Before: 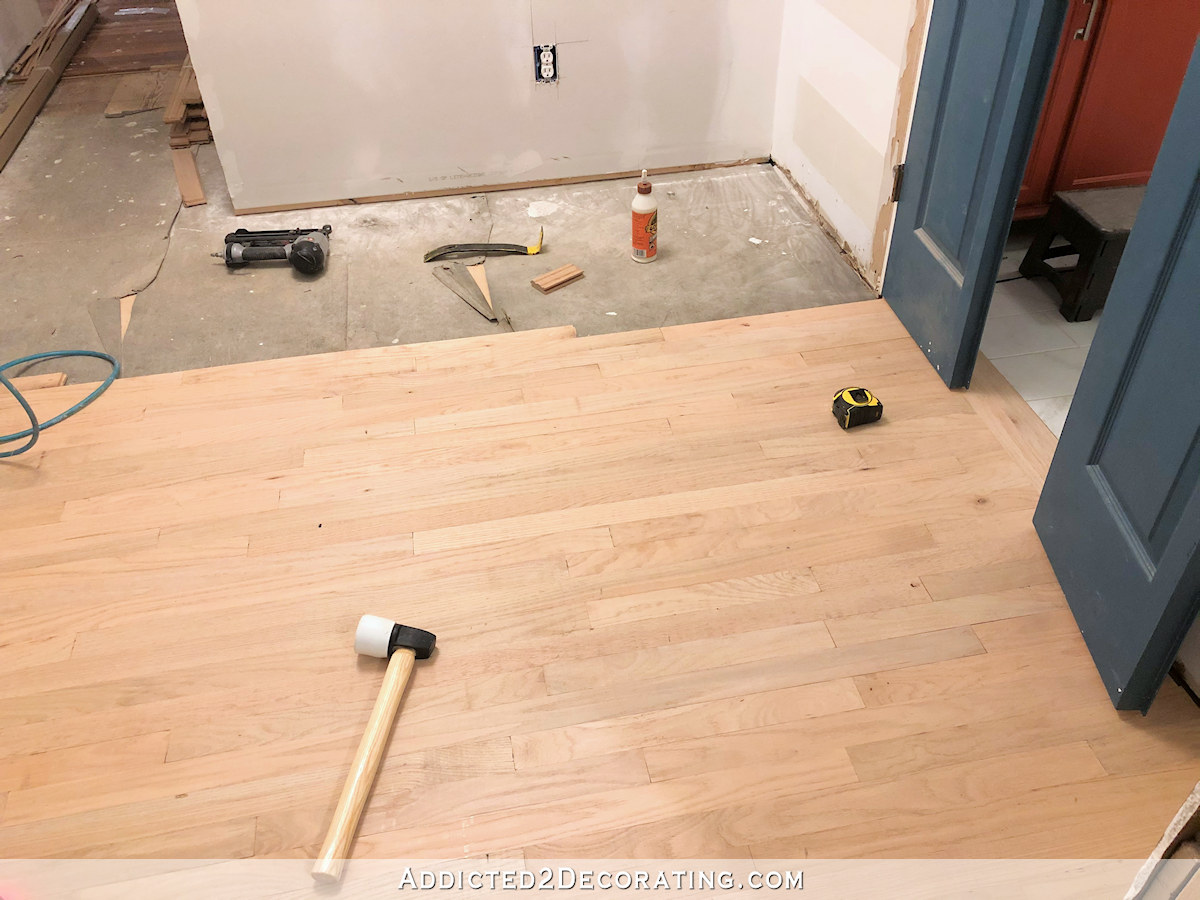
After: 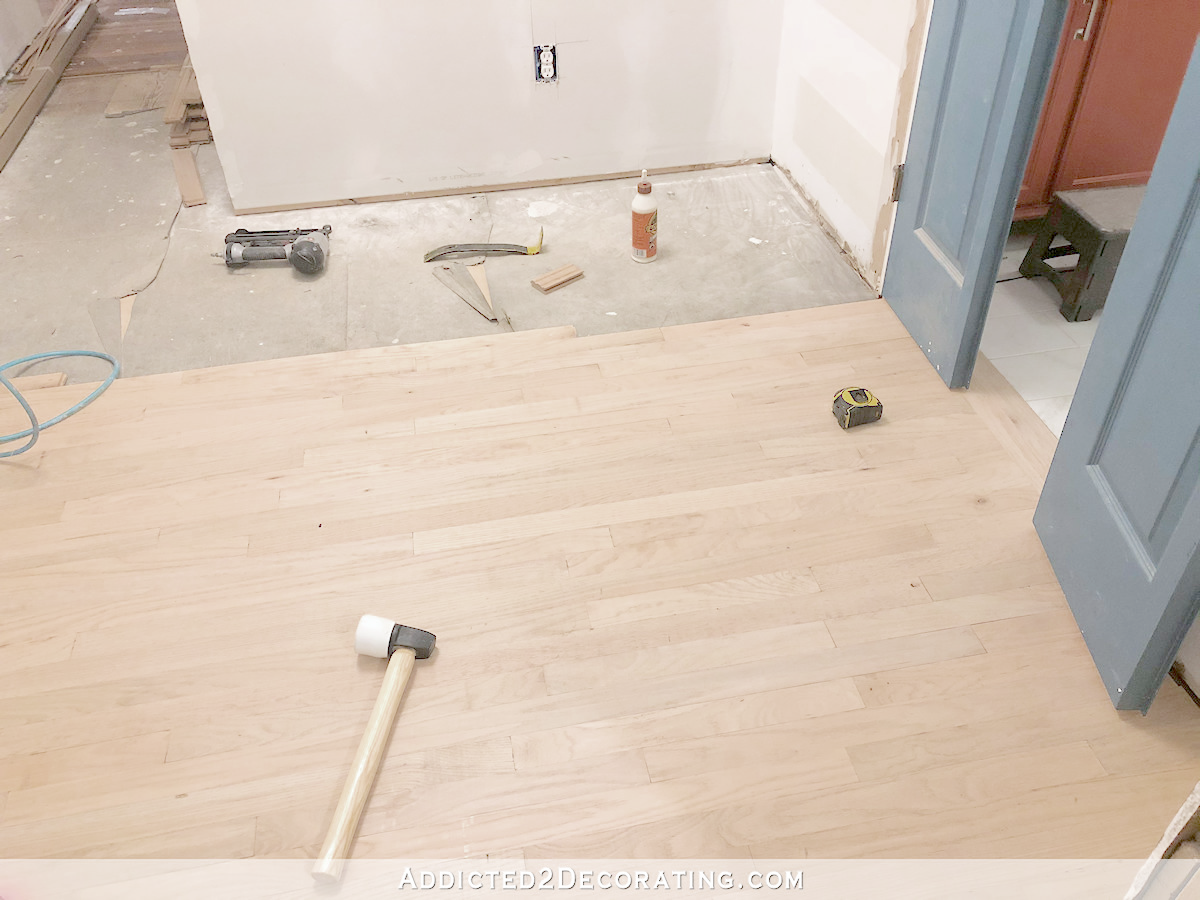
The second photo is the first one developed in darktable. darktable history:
color zones: curves: ch0 [(0.27, 0.396) (0.563, 0.504) (0.75, 0.5) (0.787, 0.307)]
